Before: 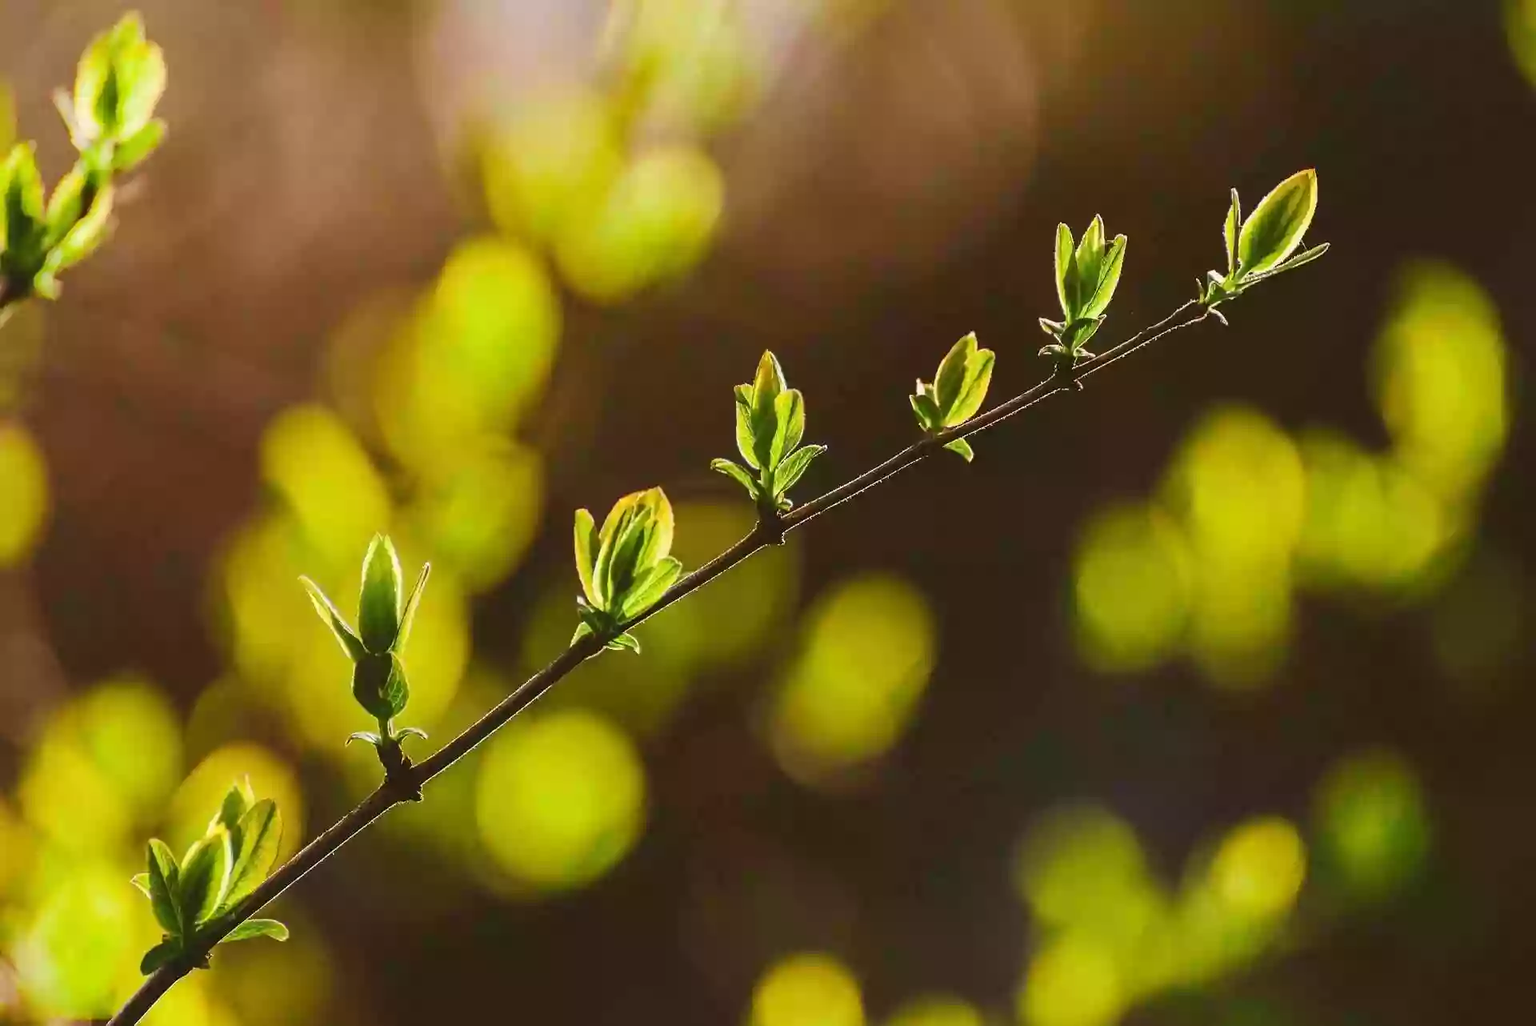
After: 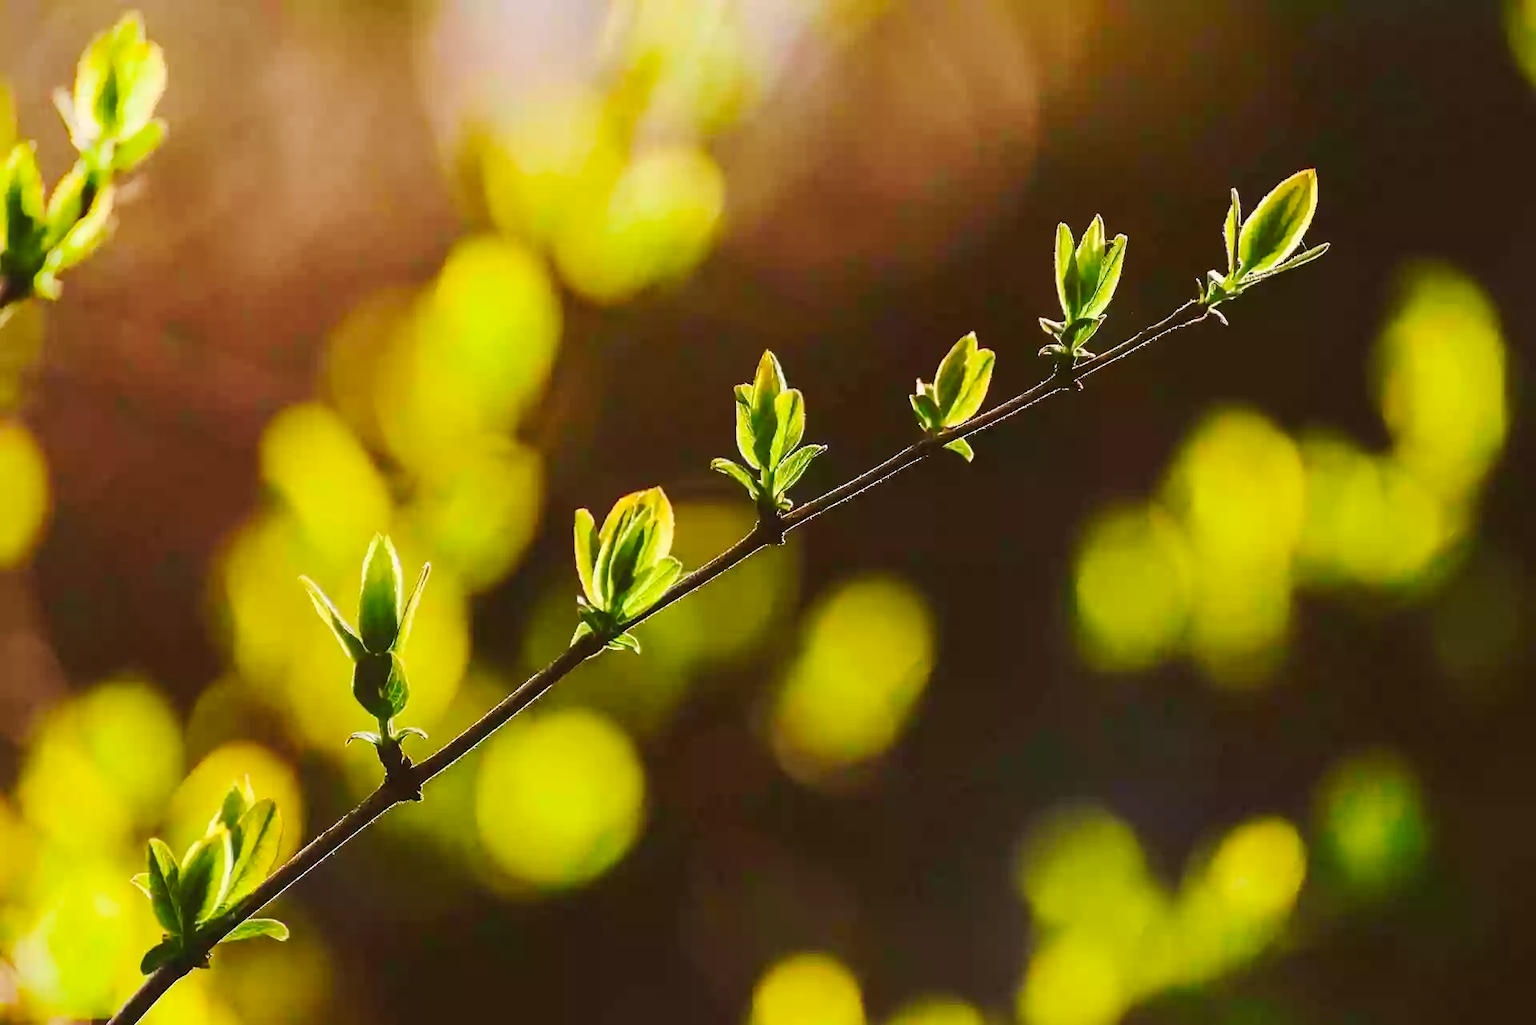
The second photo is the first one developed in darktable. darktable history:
contrast brightness saturation: contrast 0.099, brightness 0.03, saturation 0.089
tone curve: curves: ch0 [(0, 0.024) (0.049, 0.038) (0.176, 0.162) (0.33, 0.331) (0.432, 0.475) (0.601, 0.665) (0.843, 0.876) (1, 1)]; ch1 [(0, 0) (0.339, 0.358) (0.445, 0.439) (0.476, 0.47) (0.504, 0.504) (0.53, 0.511) (0.557, 0.558) (0.627, 0.635) (0.728, 0.746) (1, 1)]; ch2 [(0, 0) (0.327, 0.324) (0.417, 0.44) (0.46, 0.453) (0.502, 0.504) (0.526, 0.52) (0.54, 0.564) (0.606, 0.626) (0.76, 0.75) (1, 1)], preserve colors none
